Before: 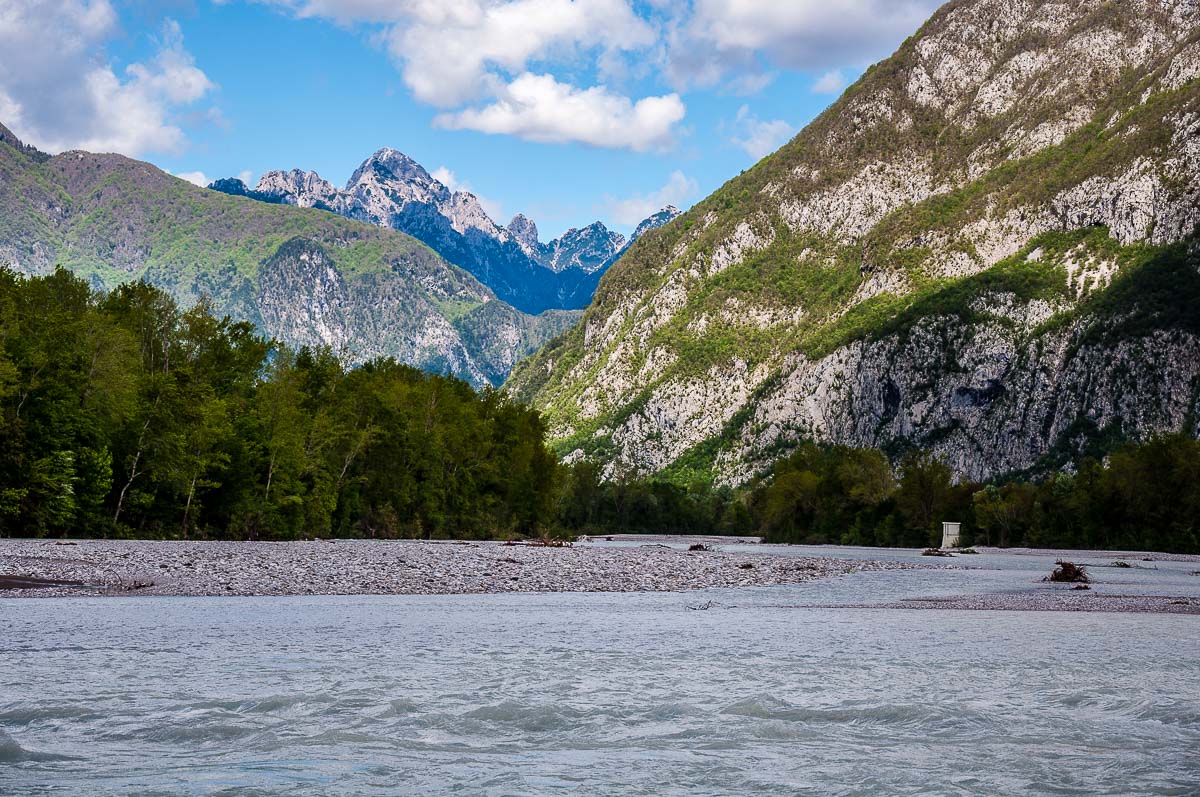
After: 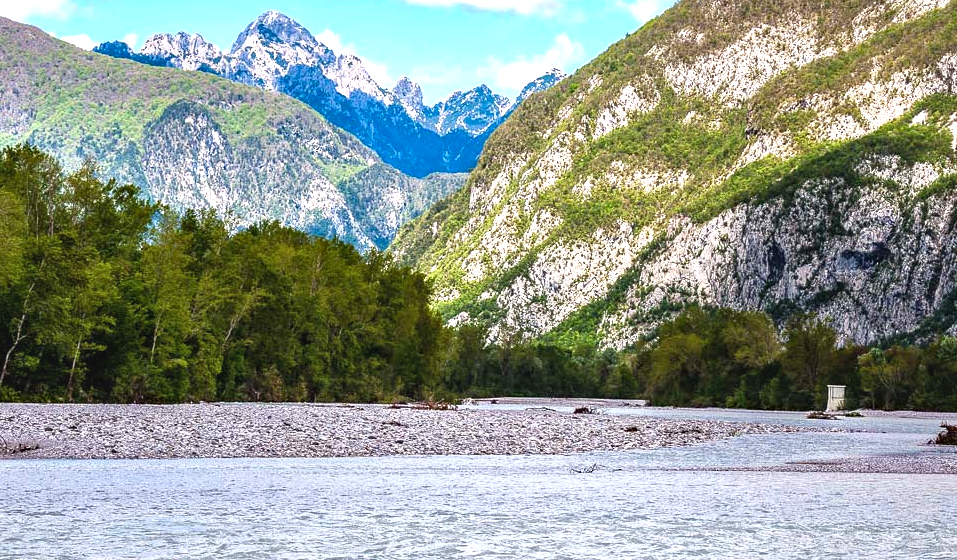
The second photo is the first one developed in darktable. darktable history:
crop: left 9.665%, top 17.312%, right 10.531%, bottom 12.395%
tone equalizer: edges refinement/feathering 500, mask exposure compensation -1.57 EV, preserve details no
exposure: exposure 1 EV, compensate highlight preservation false
local contrast: detail 109%
haze removal: compatibility mode true, adaptive false
